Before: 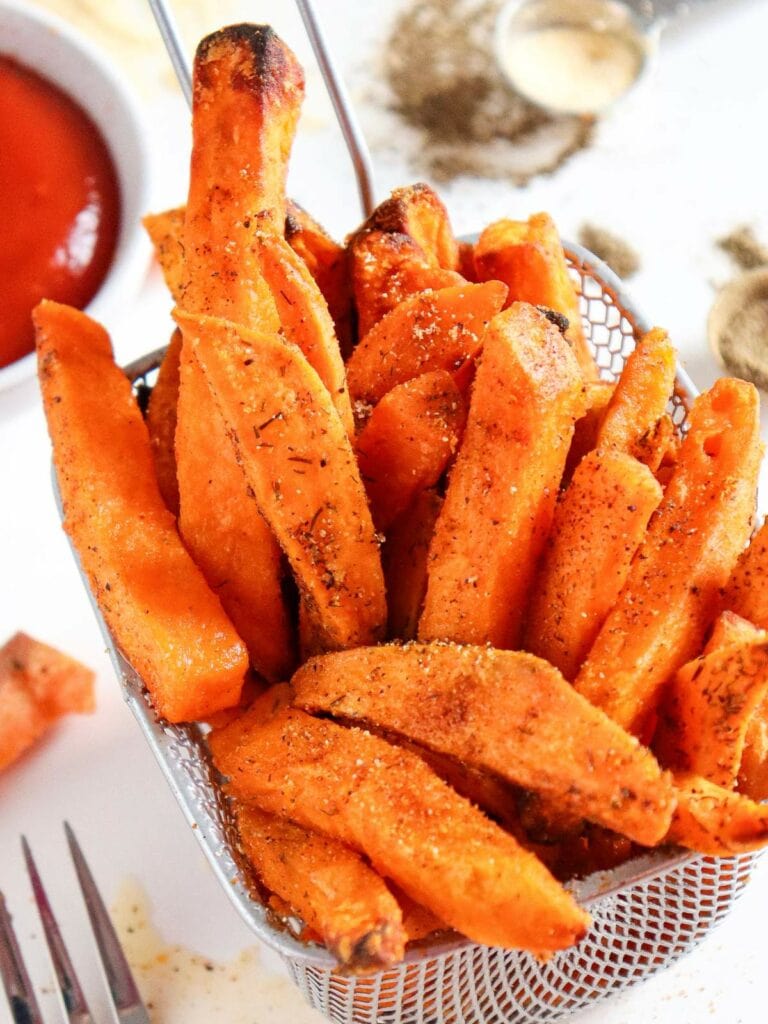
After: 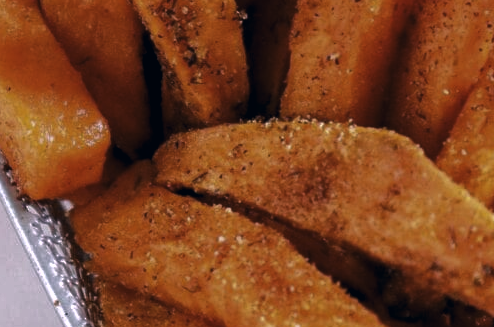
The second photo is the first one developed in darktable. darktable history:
white balance: red 0.967, blue 1.119, emerald 0.756
rgb curve: curves: ch0 [(0, 0) (0.175, 0.154) (0.785, 0.663) (1, 1)]
crop: left 18.091%, top 51.13%, right 17.525%, bottom 16.85%
color correction: highlights a* 5.38, highlights b* 5.3, shadows a* -4.26, shadows b* -5.11
exposure: black level correction 0.001, exposure 0.191 EV, compensate highlight preservation false
shadows and highlights: radius 125.46, shadows 21.19, highlights -21.19, low approximation 0.01
levels: levels [0, 0.618, 1]
